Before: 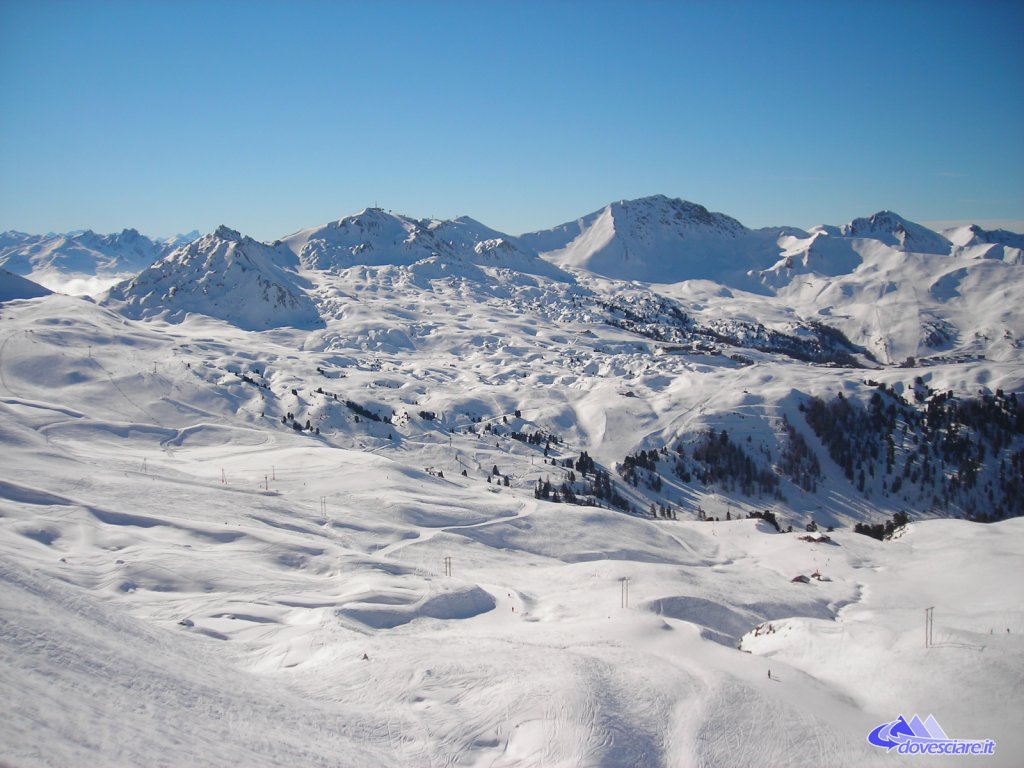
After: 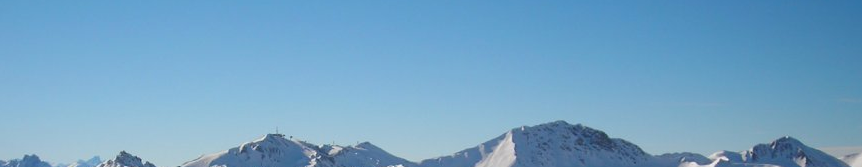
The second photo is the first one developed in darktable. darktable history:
crop and rotate: left 9.7%, top 9.721%, right 6.07%, bottom 68.473%
